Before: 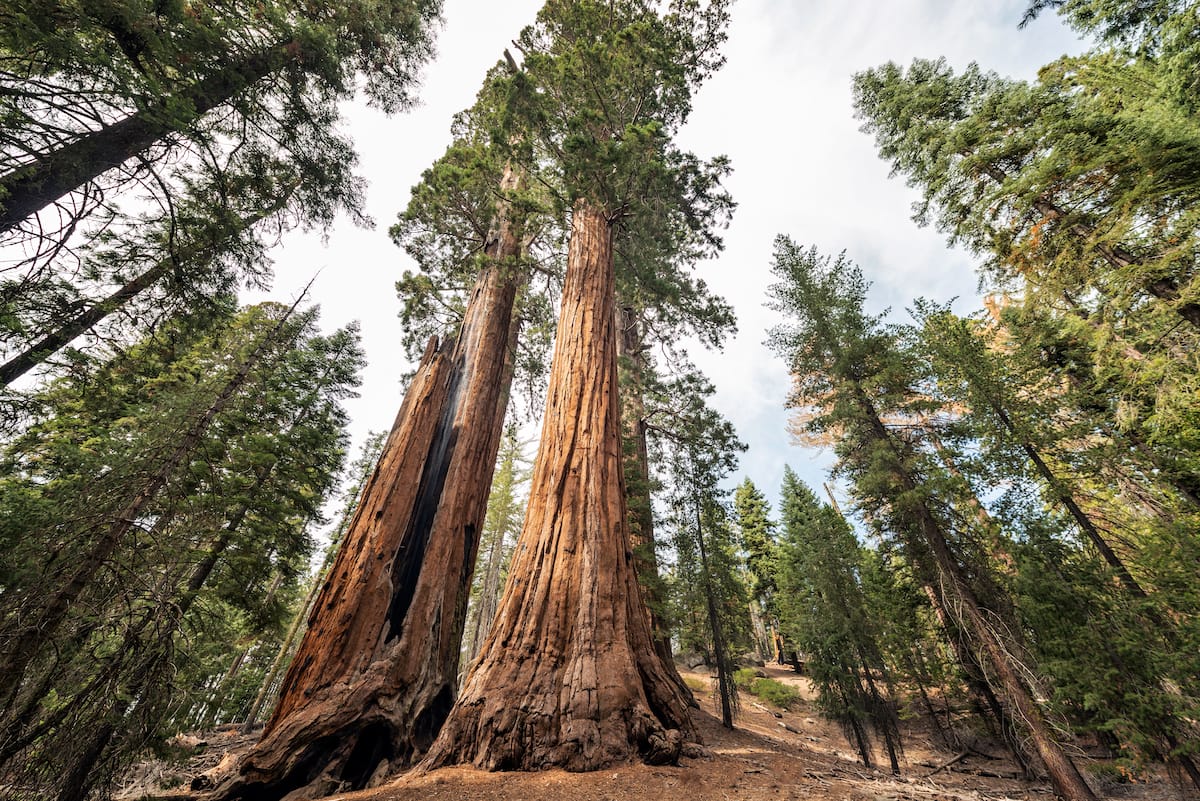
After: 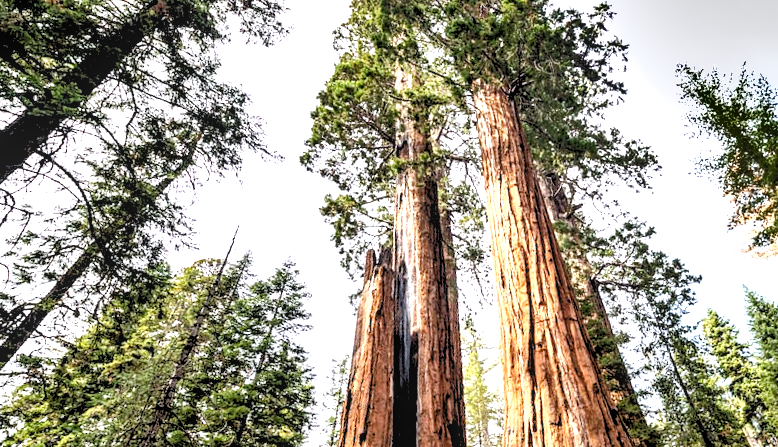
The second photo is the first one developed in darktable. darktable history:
local contrast: on, module defaults
crop: right 28.885%, bottom 16.626%
exposure: black level correction 0.011, exposure 1.088 EV, compensate exposure bias true, compensate highlight preservation false
tone curve: curves: ch0 [(0, 0) (0.003, 0.005) (0.011, 0.021) (0.025, 0.042) (0.044, 0.065) (0.069, 0.074) (0.1, 0.092) (0.136, 0.123) (0.177, 0.159) (0.224, 0.2) (0.277, 0.252) (0.335, 0.32) (0.399, 0.392) (0.468, 0.468) (0.543, 0.549) (0.623, 0.638) (0.709, 0.721) (0.801, 0.812) (0.898, 0.896) (1, 1)], preserve colors none
shadows and highlights: soften with gaussian
rgb levels: levels [[0.029, 0.461, 0.922], [0, 0.5, 1], [0, 0.5, 1]]
white balance: red 0.984, blue 1.059
rotate and perspective: rotation -14.8°, crop left 0.1, crop right 0.903, crop top 0.25, crop bottom 0.748
